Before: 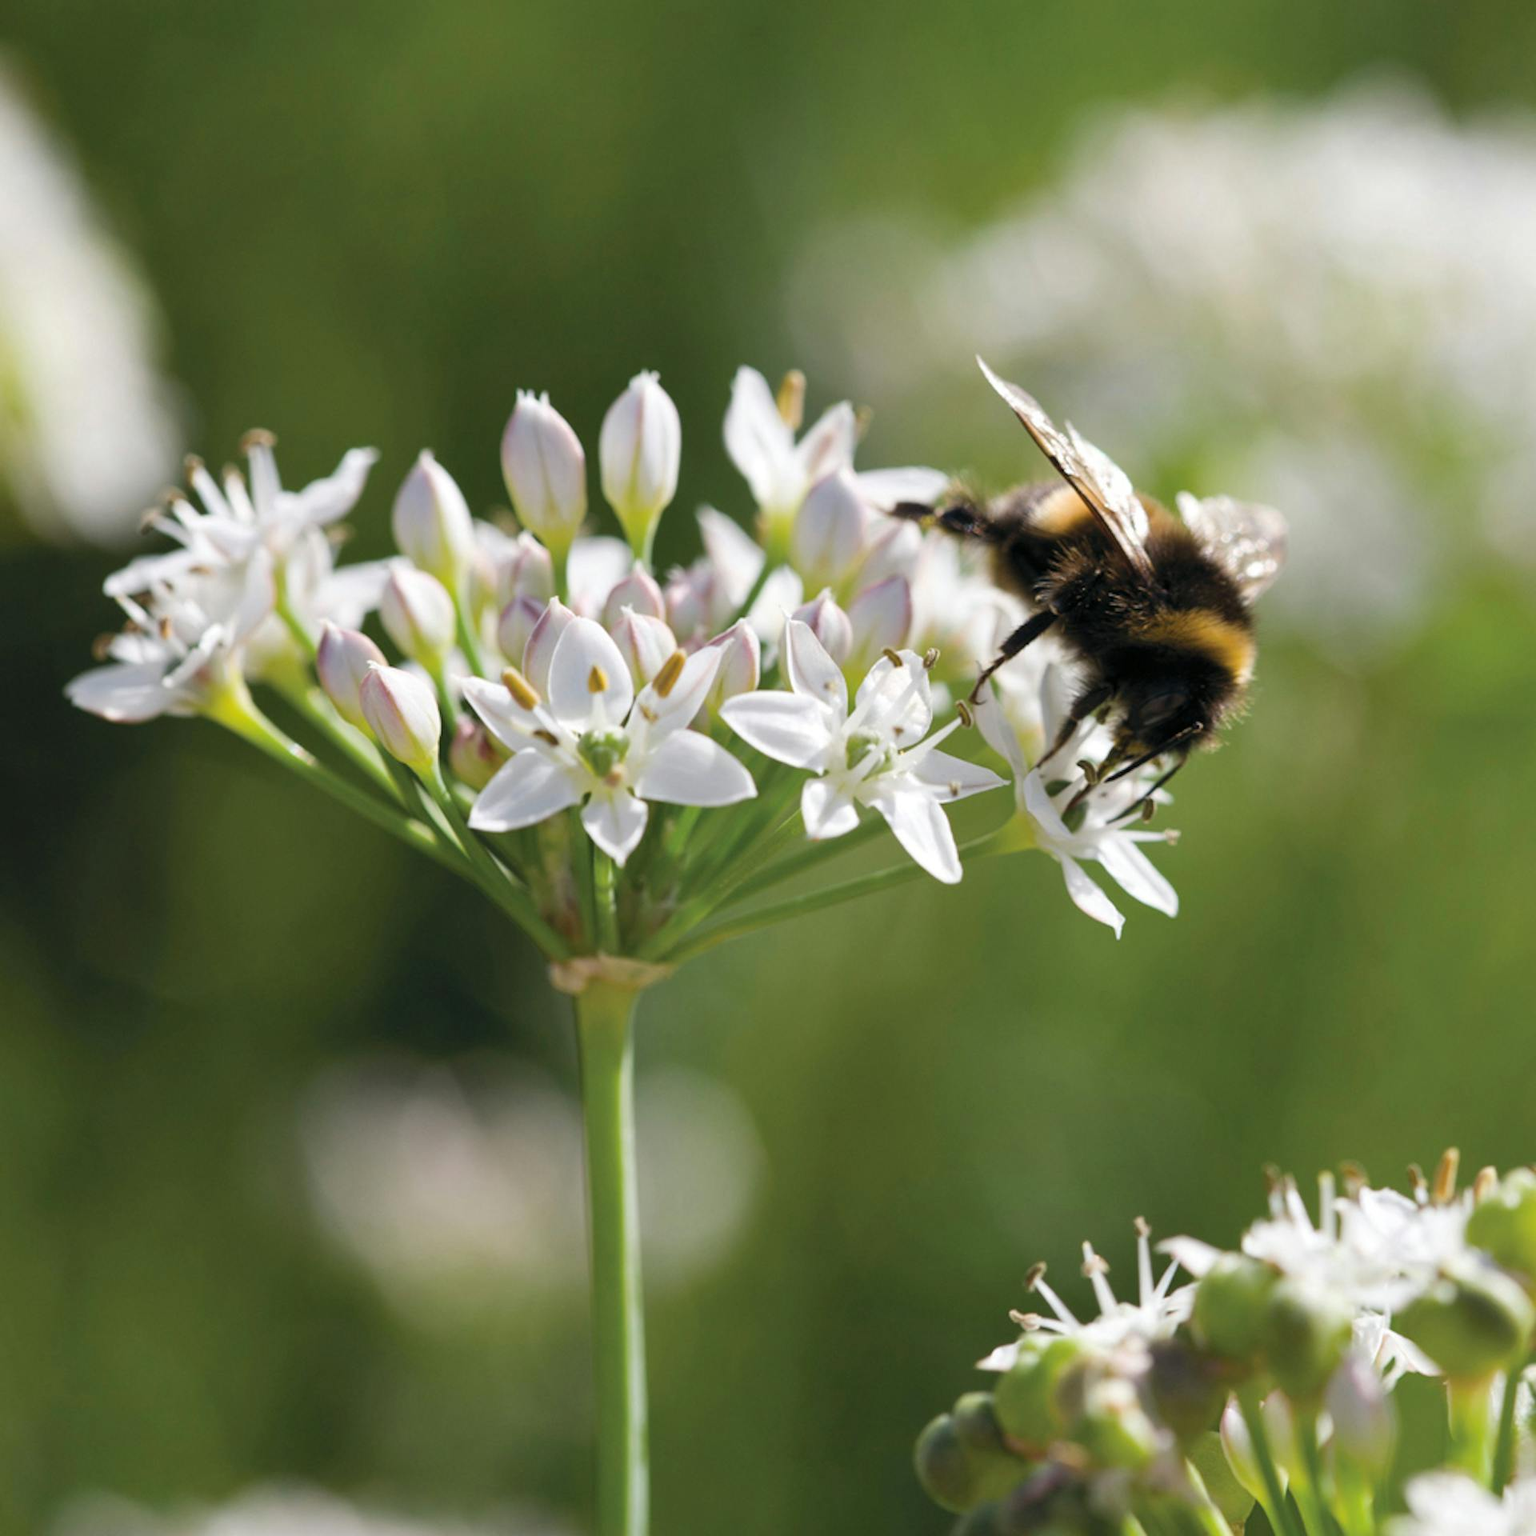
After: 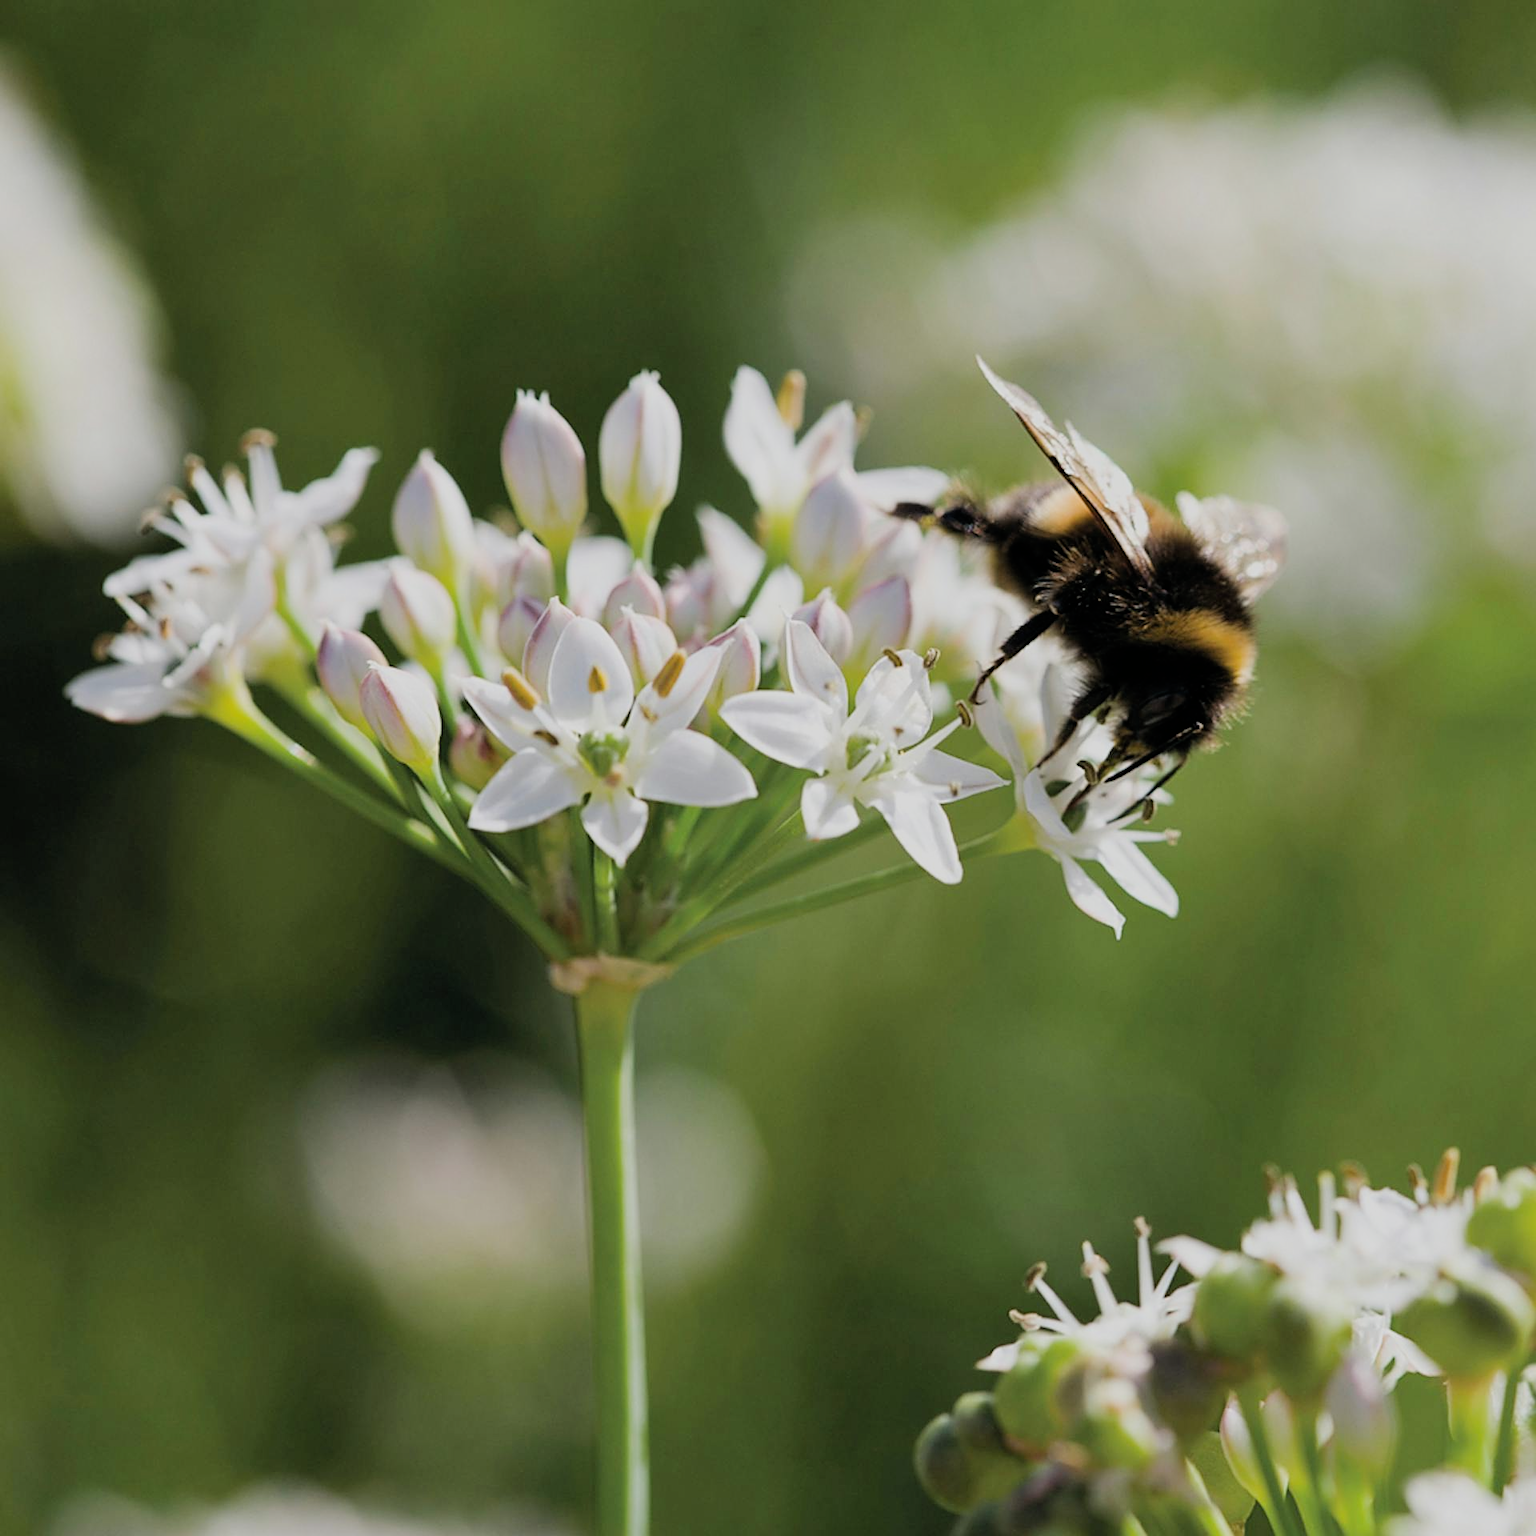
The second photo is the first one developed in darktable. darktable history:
sharpen: on, module defaults
filmic rgb: black relative exposure -7.65 EV, white relative exposure 4.56 EV, hardness 3.61, contrast 1.054
